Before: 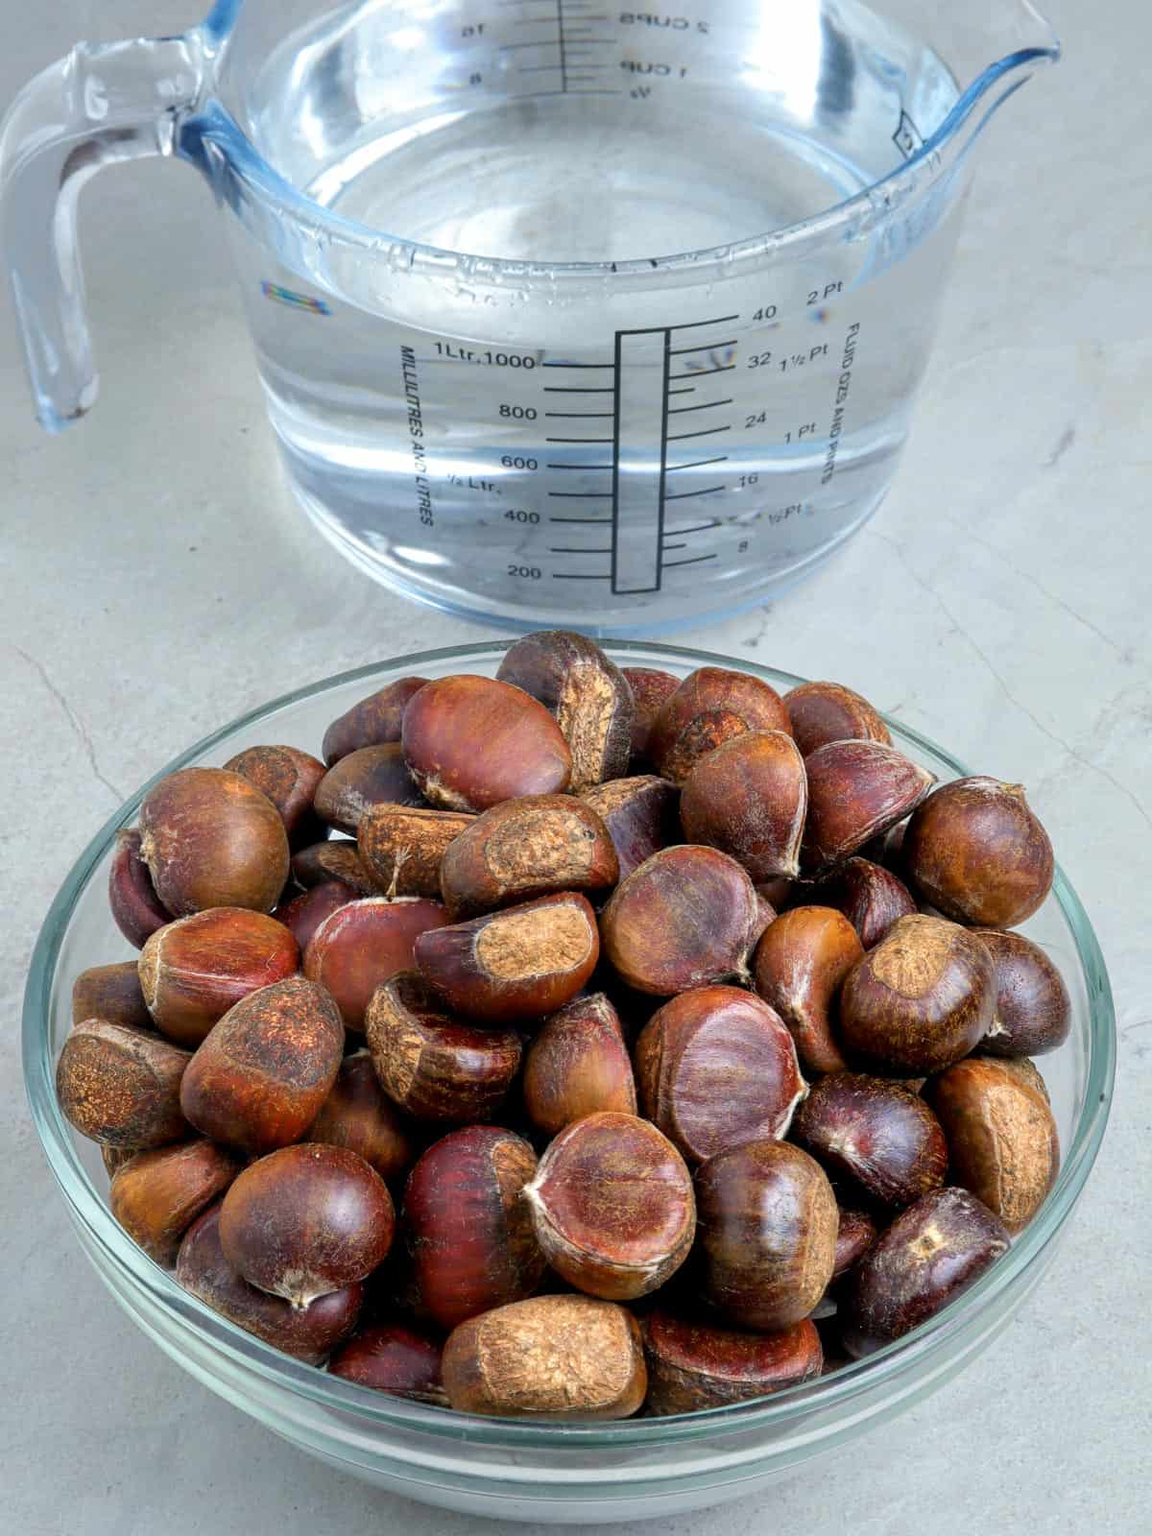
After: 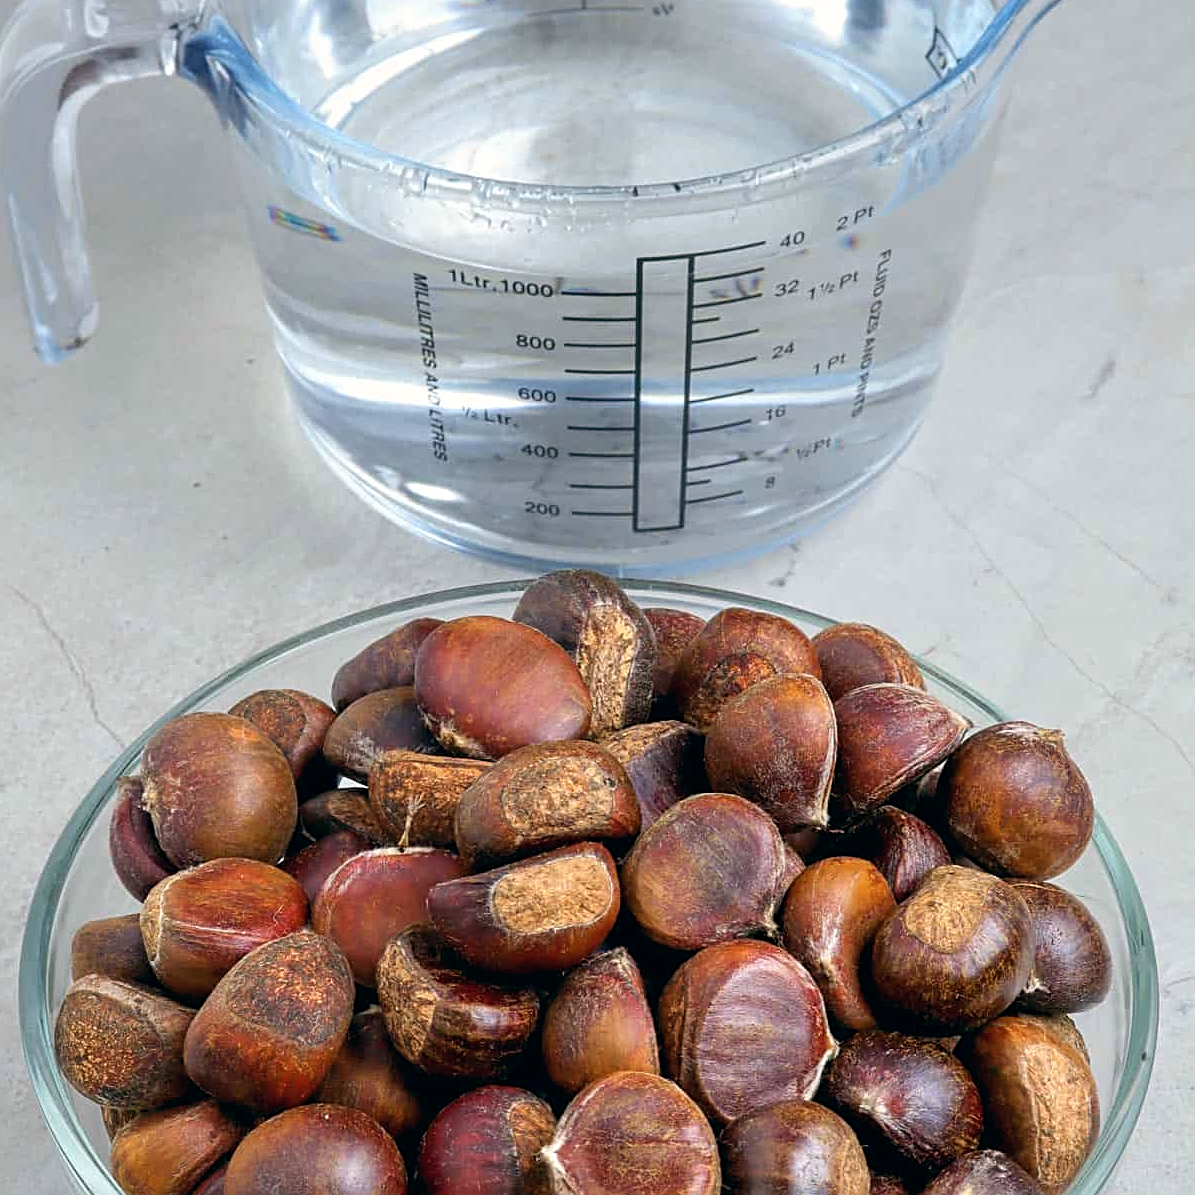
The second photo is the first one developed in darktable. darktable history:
tone equalizer: on, module defaults
crop: left 0.387%, top 5.469%, bottom 19.809%
color balance: lift [1, 0.998, 1.001, 1.002], gamma [1, 1.02, 1, 0.98], gain [1, 1.02, 1.003, 0.98]
sharpen: on, module defaults
